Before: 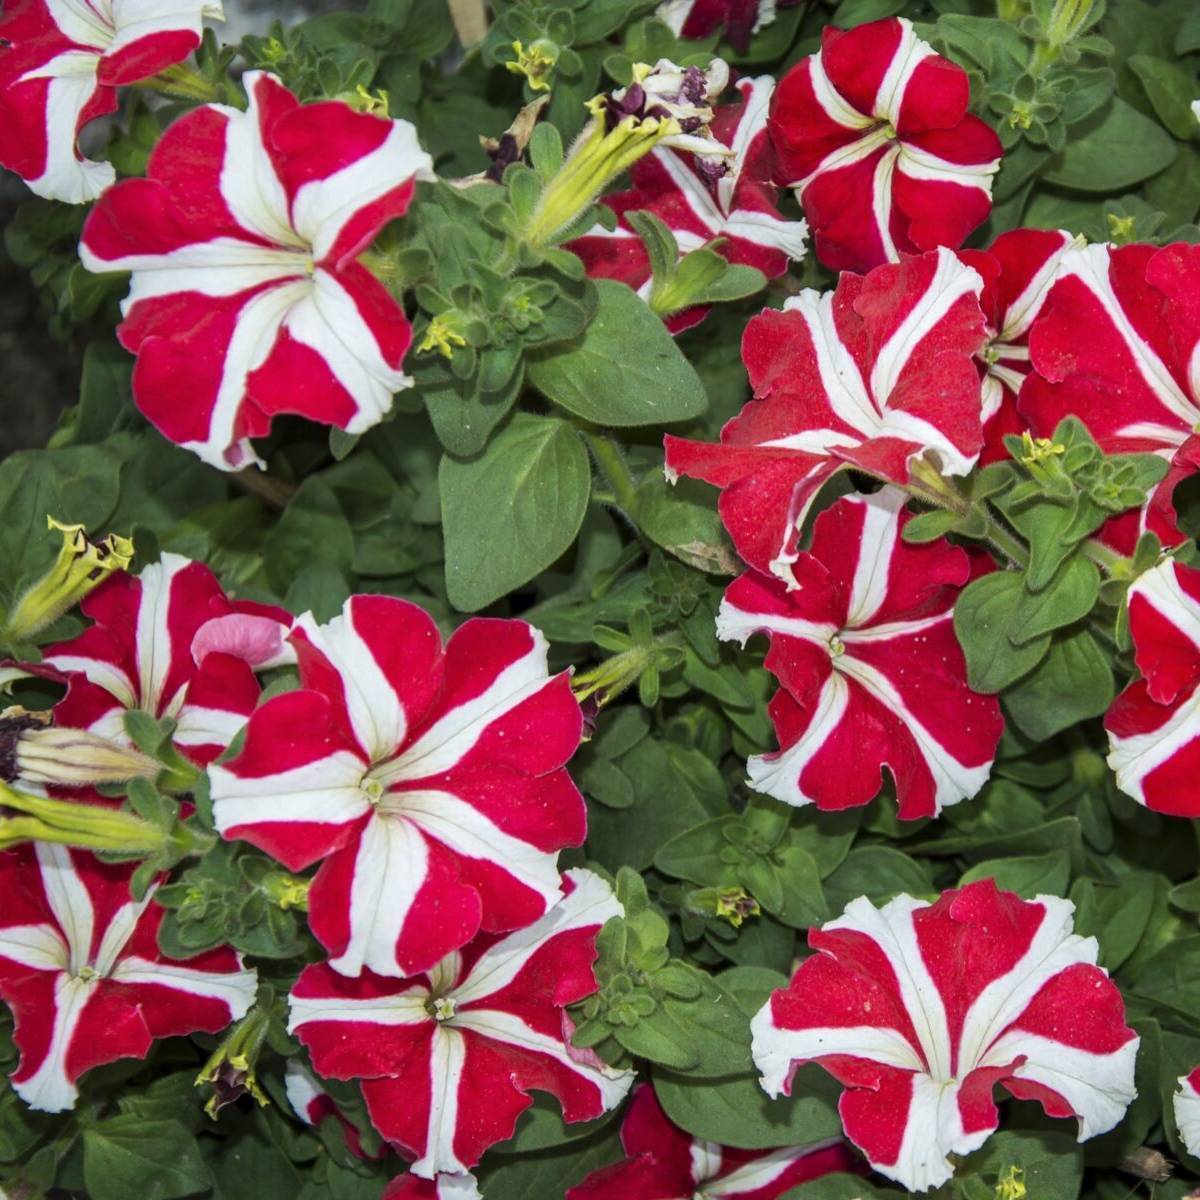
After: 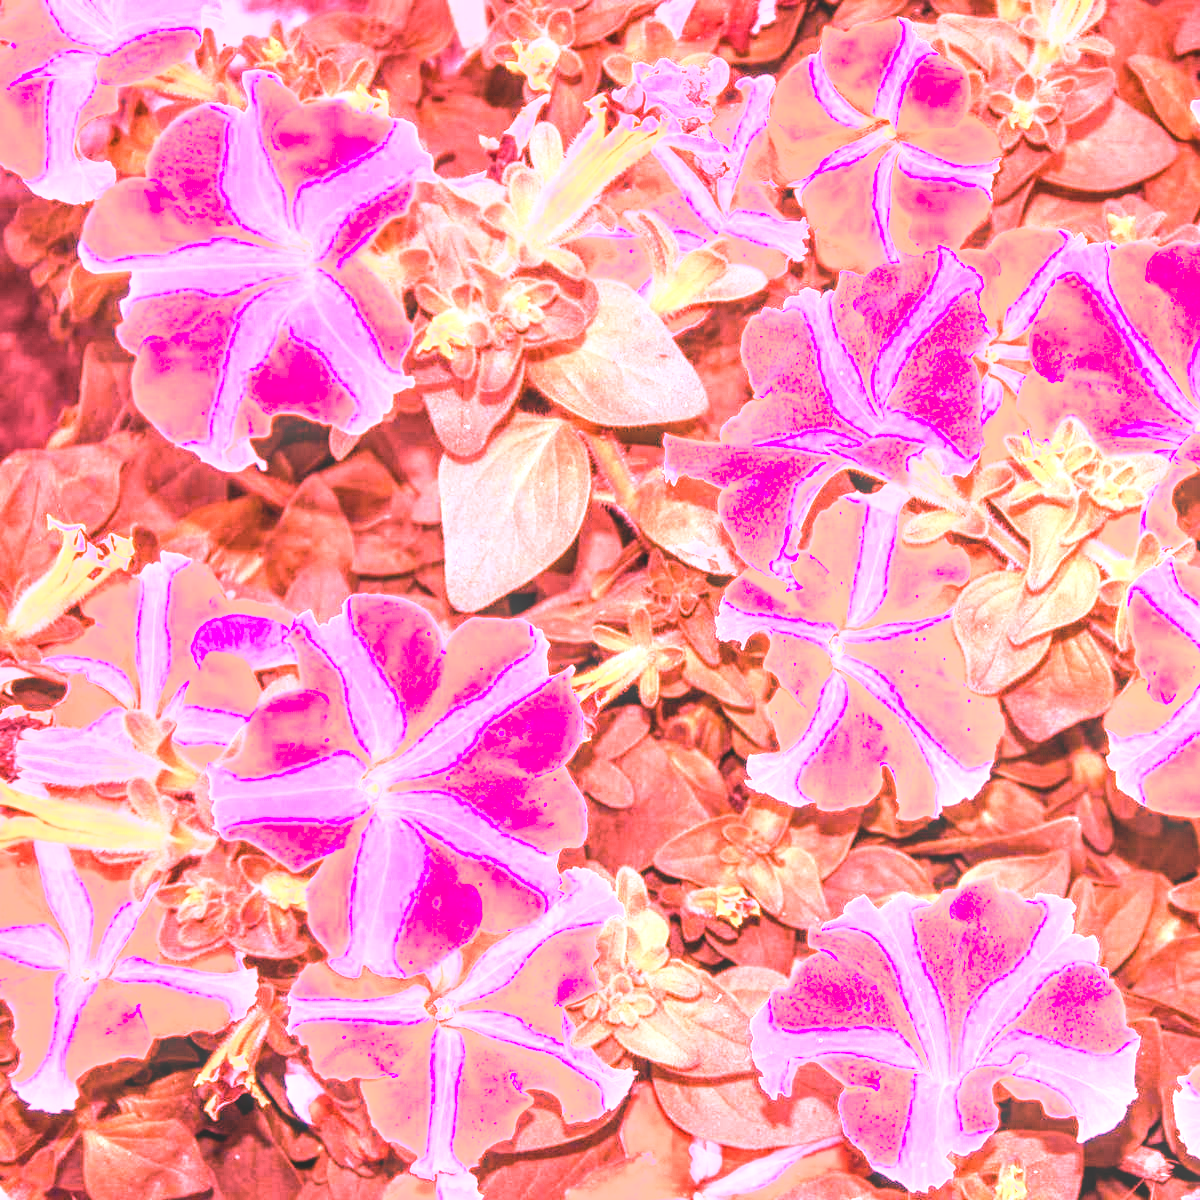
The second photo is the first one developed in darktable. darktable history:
local contrast: on, module defaults
white balance: red 4.26, blue 1.802
color balance rgb: shadows lift › luminance -20%, power › hue 72.24°, highlights gain › luminance 15%, global offset › hue 171.6°, perceptual saturation grading › highlights -15%, perceptual saturation grading › shadows 25%, global vibrance 35%, contrast 10%
